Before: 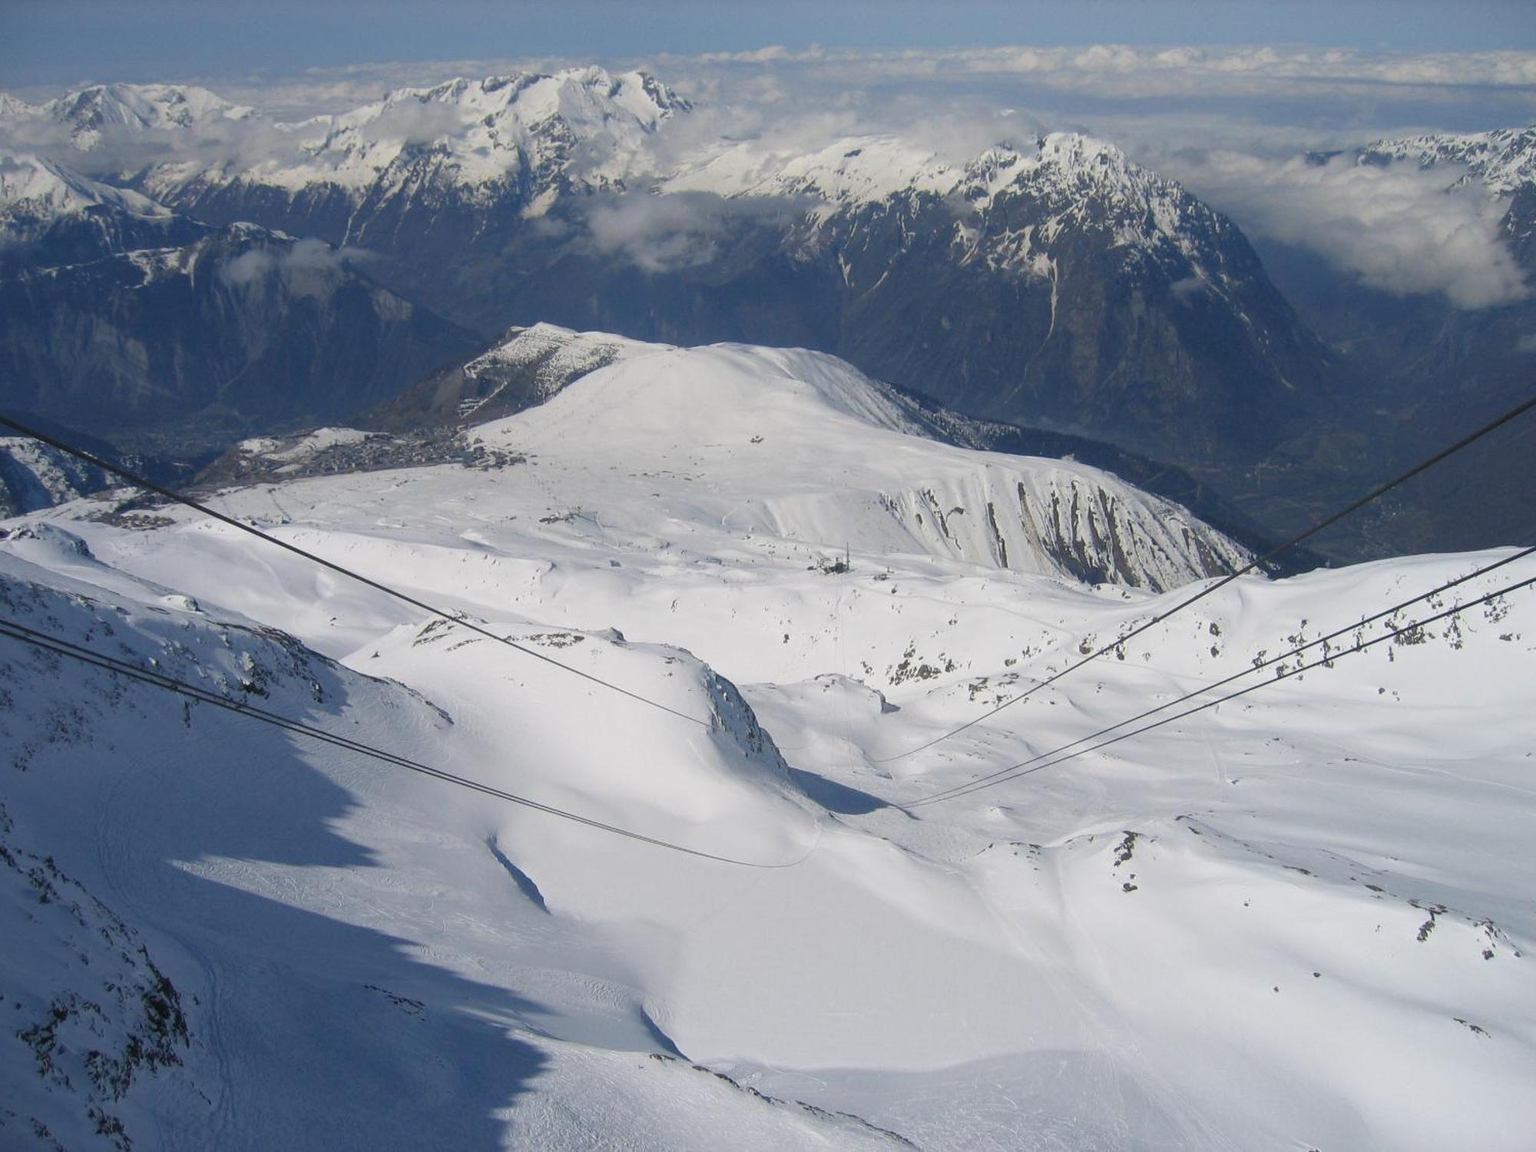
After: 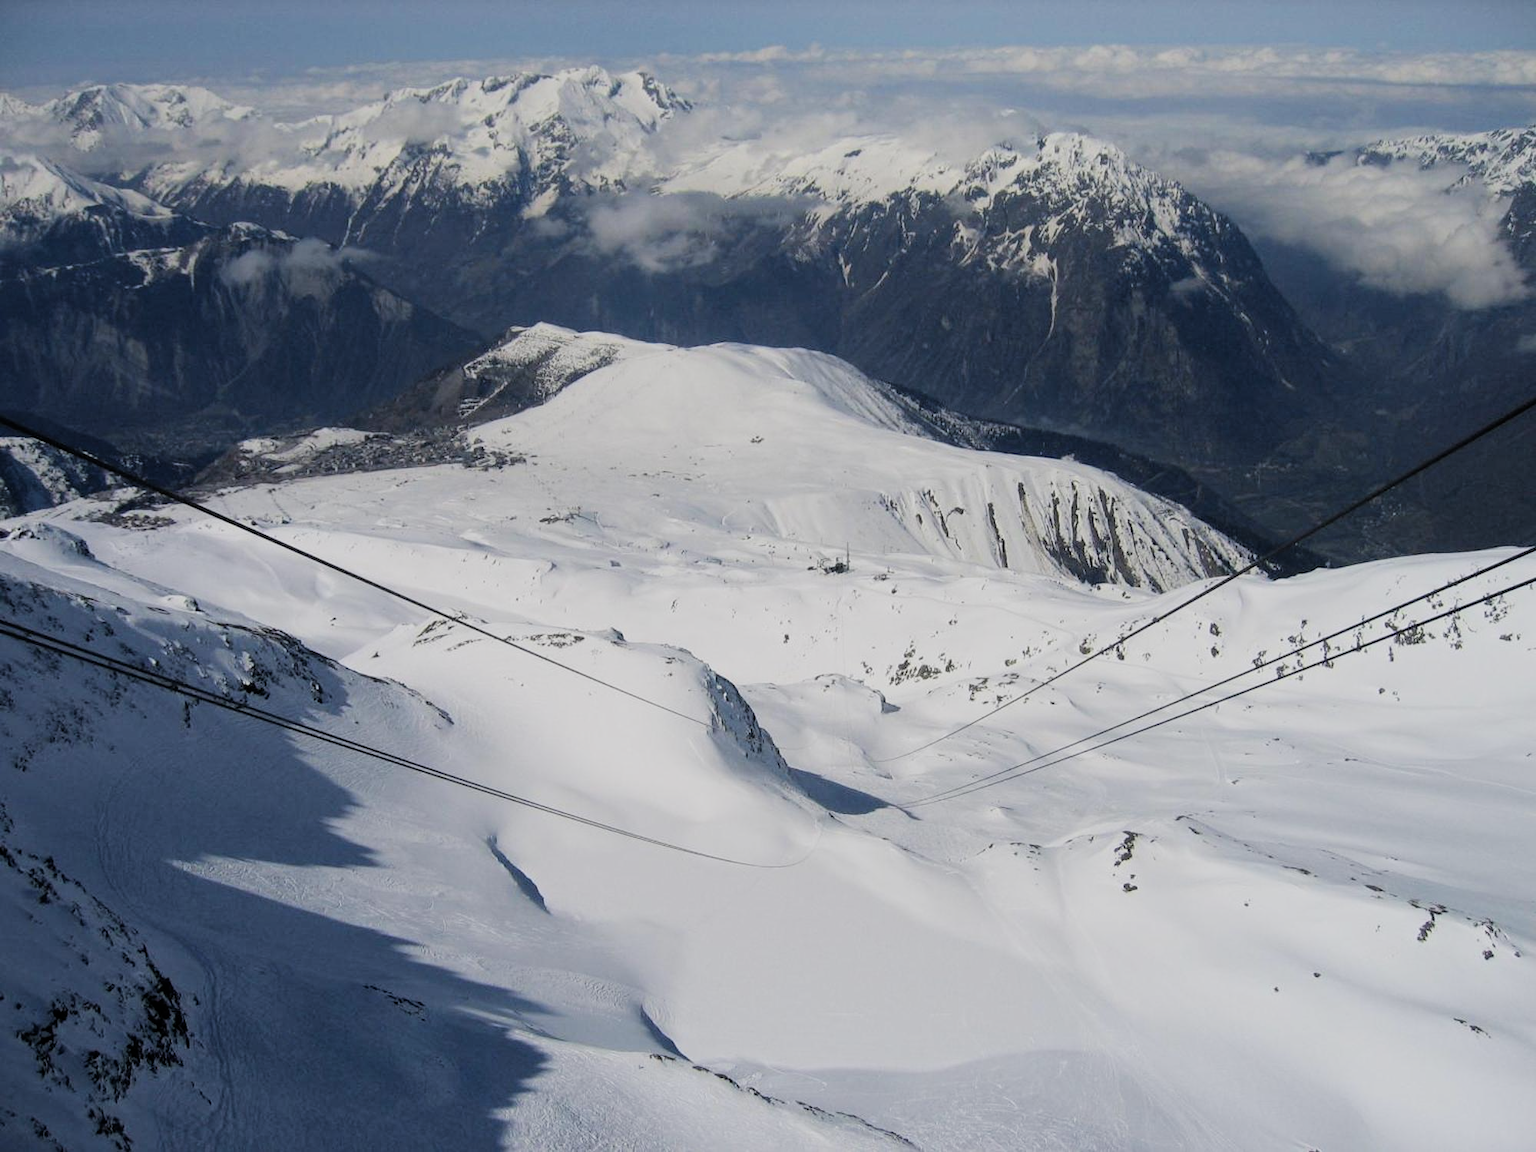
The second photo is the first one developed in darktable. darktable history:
filmic rgb: black relative exposure -5.08 EV, white relative exposure 3.99 EV, hardness 2.89, contrast 1.297, highlights saturation mix -31.42%
